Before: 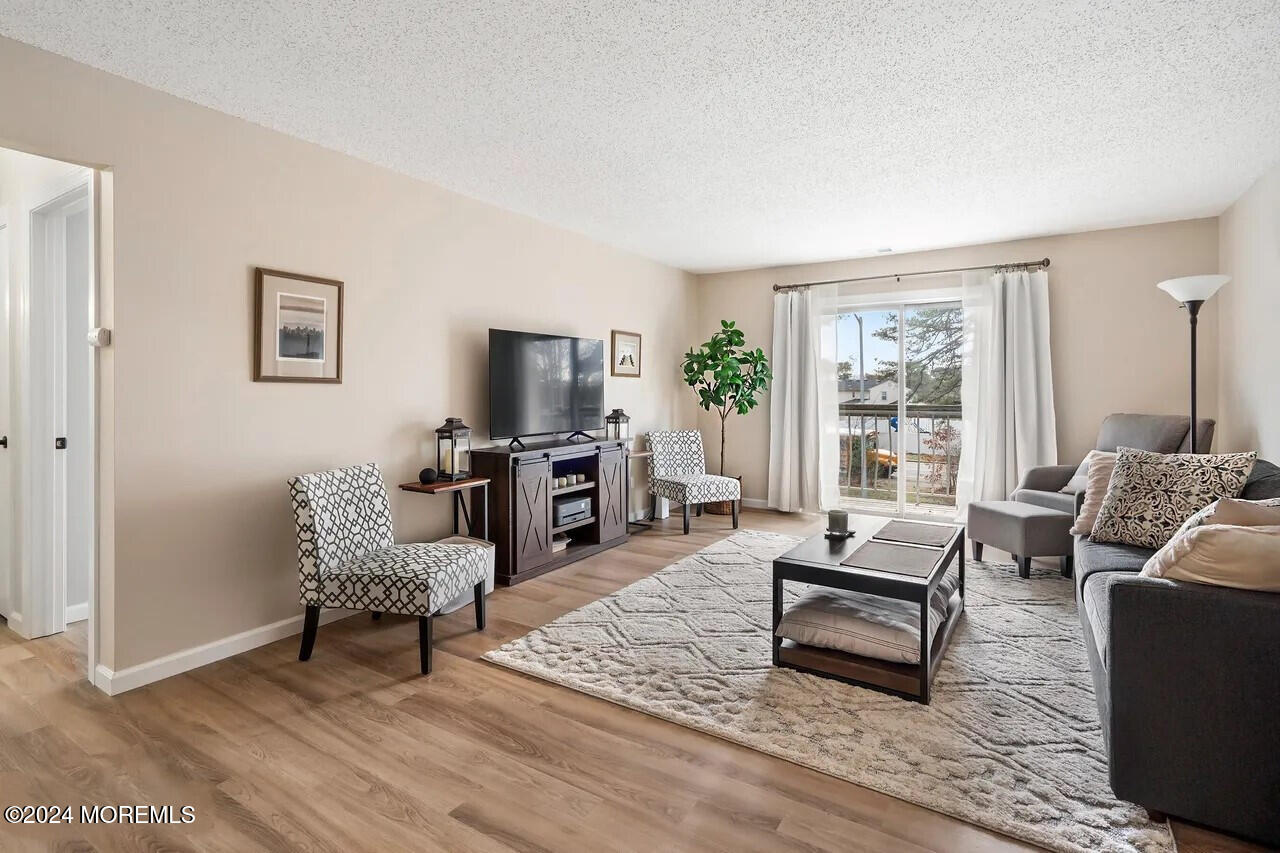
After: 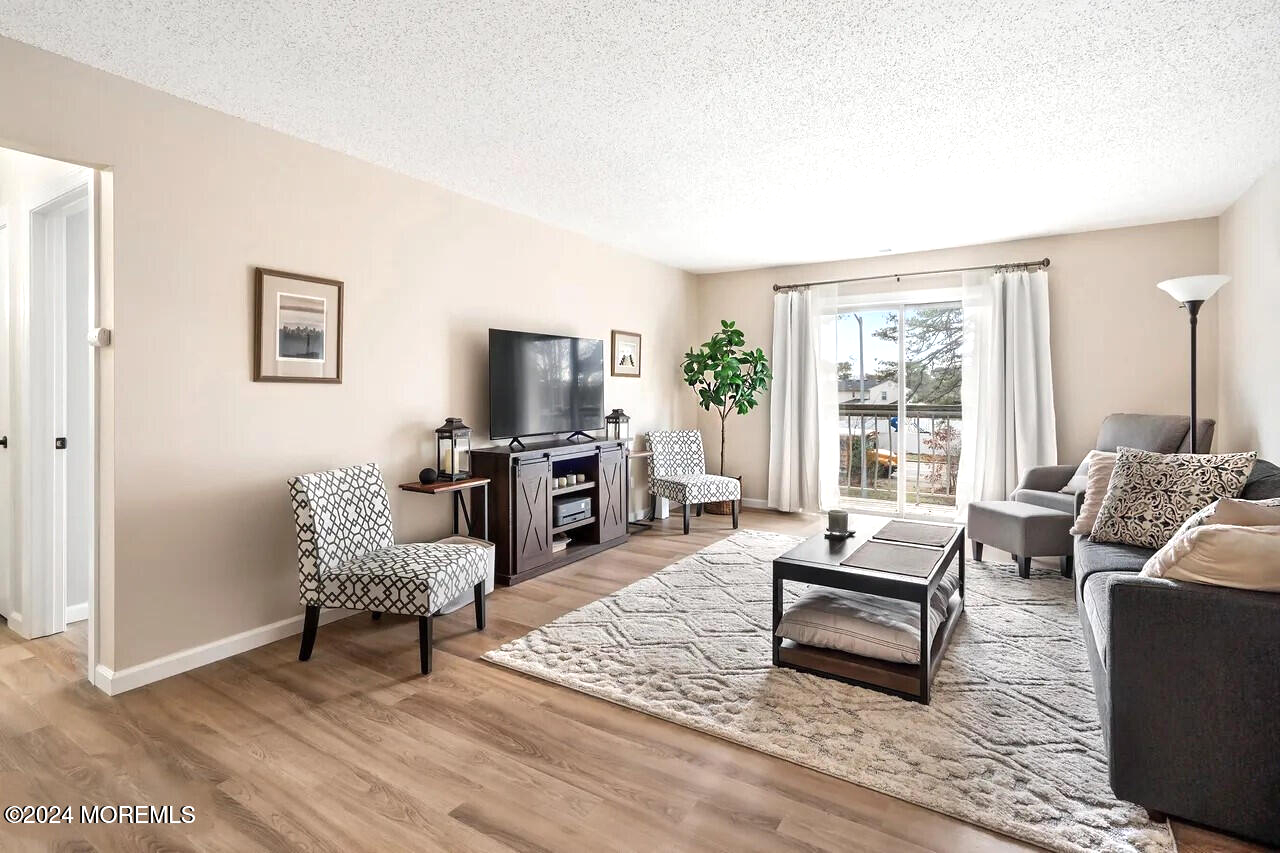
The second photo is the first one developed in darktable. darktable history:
tone equalizer: on, module defaults
shadows and highlights: radius 110.86, shadows 51.09, white point adjustment 9.16, highlights -4.17, highlights color adjustment 32.2%, soften with gaussian
